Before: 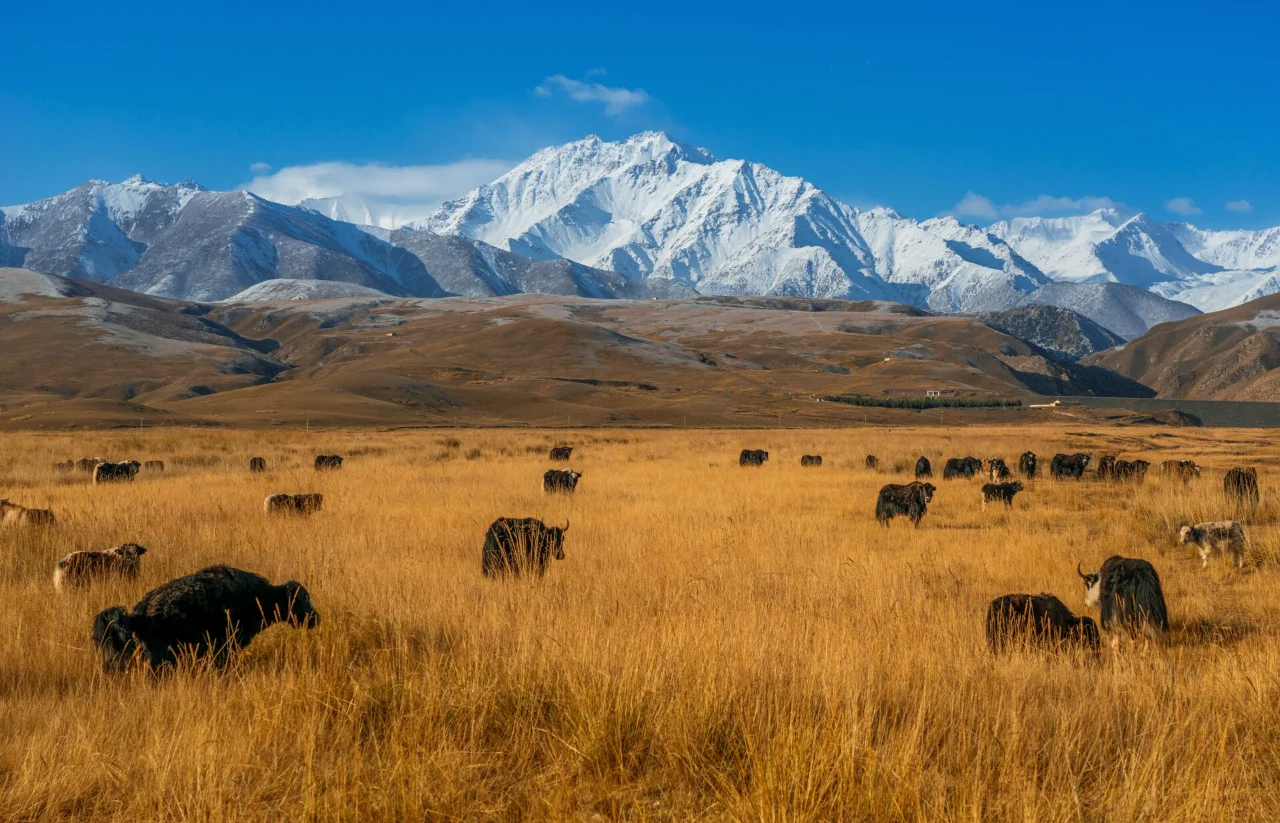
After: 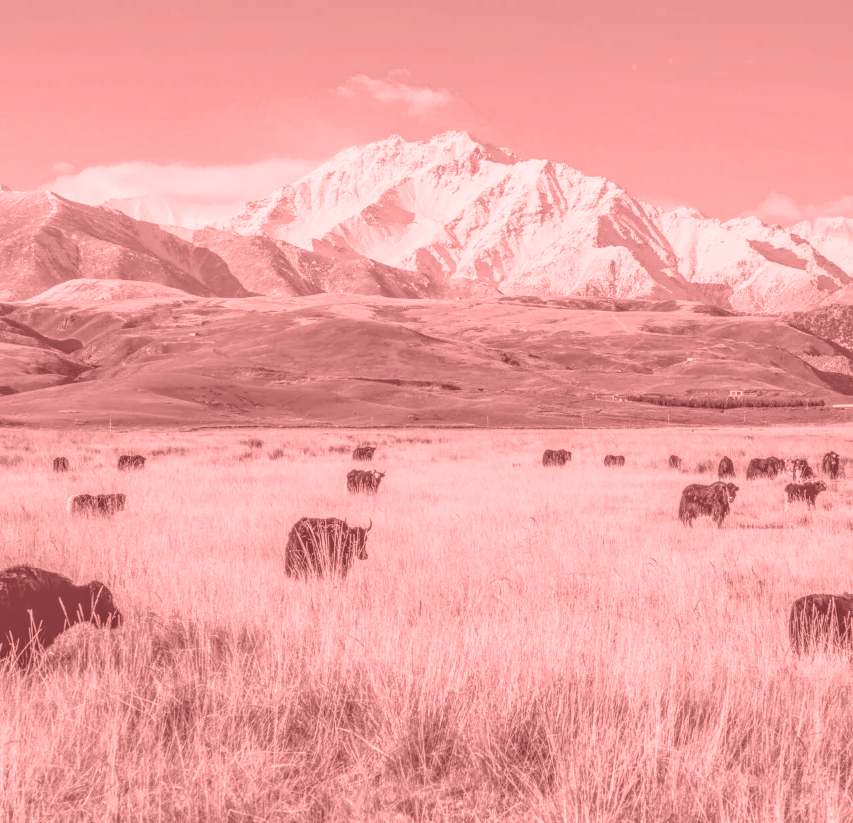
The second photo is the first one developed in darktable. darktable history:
color balance rgb: perceptual saturation grading › global saturation 20%, global vibrance 20%
shadows and highlights: shadows 49, highlights -41, soften with gaussian
crop: left 15.419%, right 17.914%
colorize: saturation 51%, source mix 50.67%, lightness 50.67%
tone curve: curves: ch0 [(0, 0) (0.004, 0.001) (0.133, 0.132) (0.325, 0.395) (0.455, 0.565) (0.832, 0.925) (1, 1)], color space Lab, linked channels, preserve colors none
exposure: black level correction 0.001, exposure 0.5 EV, compensate exposure bias true, compensate highlight preservation false
local contrast: highlights 65%, shadows 54%, detail 169%, midtone range 0.514
